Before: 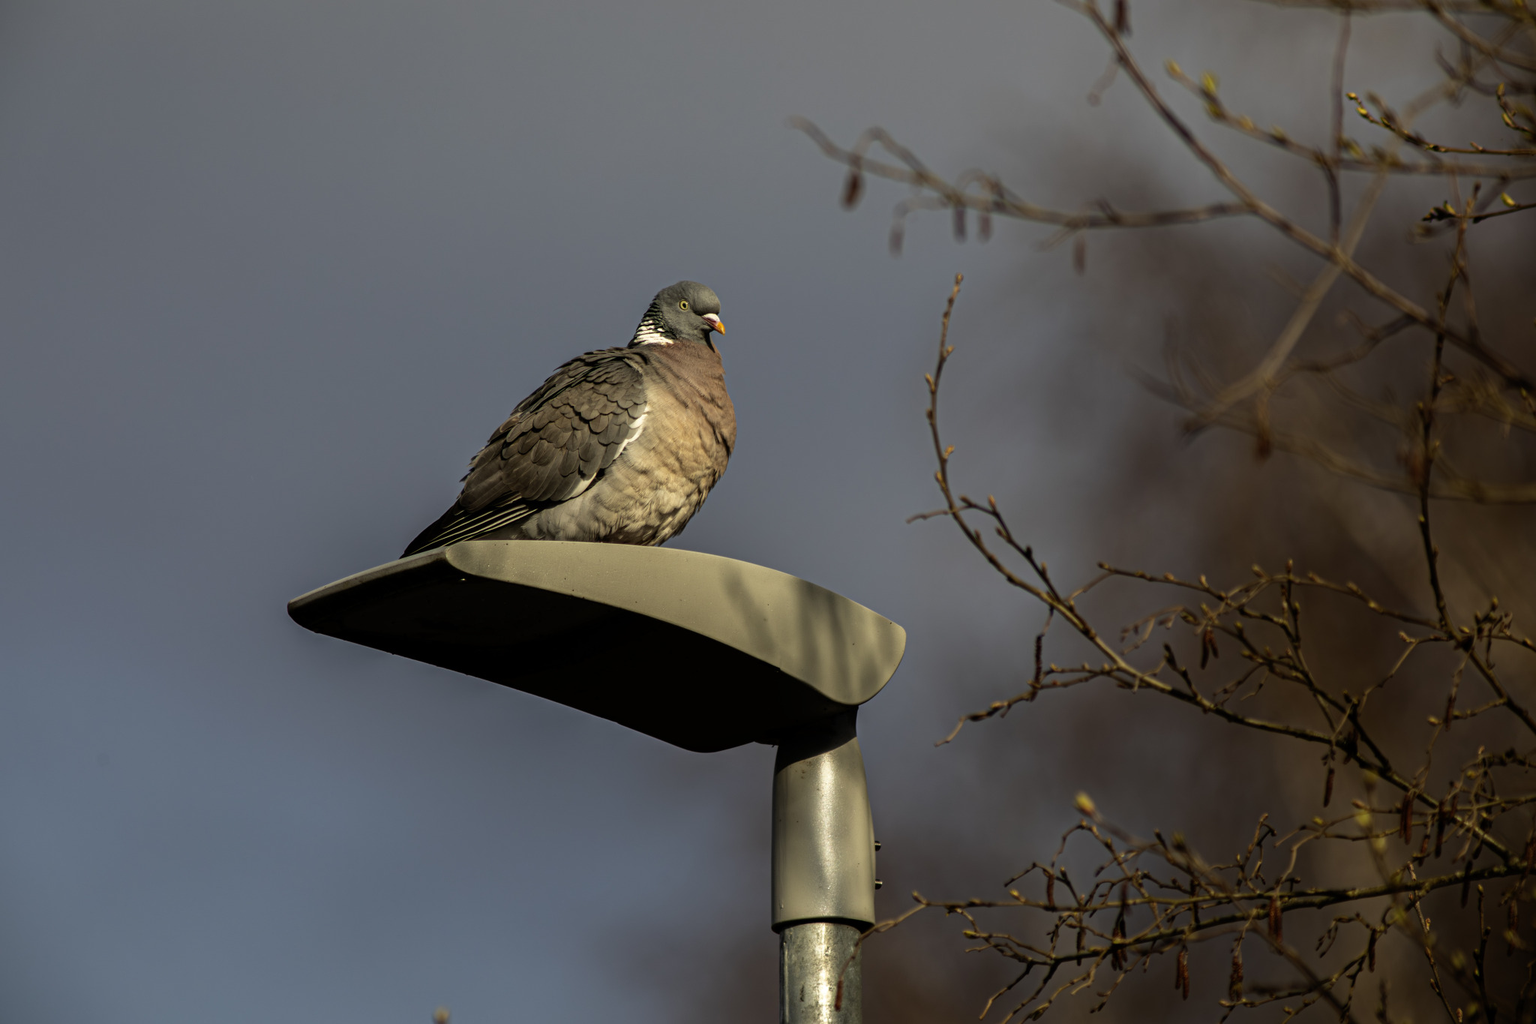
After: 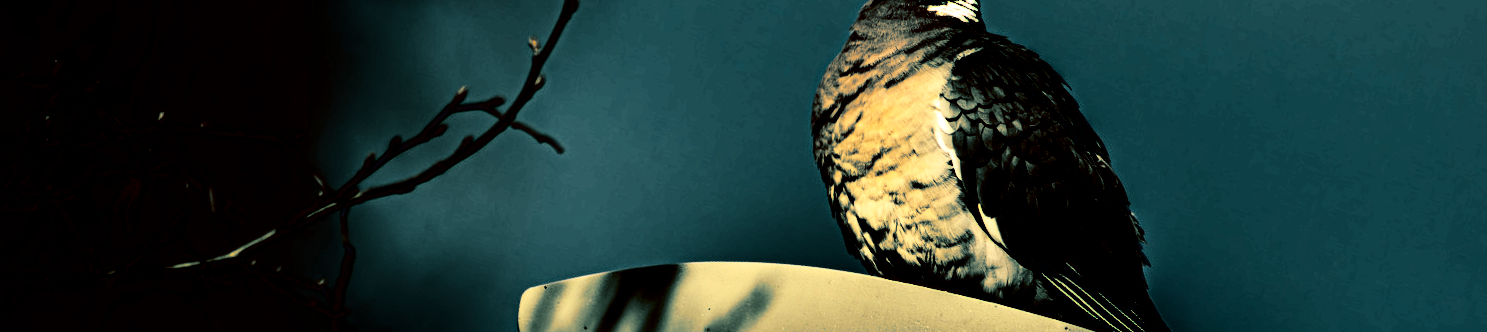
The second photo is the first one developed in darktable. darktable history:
exposure: exposure 0.64 EV, compensate highlight preservation false
split-toning: shadows › hue 186.43°, highlights › hue 49.29°, compress 30.29%
color zones: curves: ch0 [(0, 0.5) (0.125, 0.4) (0.25, 0.5) (0.375, 0.4) (0.5, 0.4) (0.625, 0.35) (0.75, 0.35) (0.875, 0.5)]; ch1 [(0, 0.35) (0.125, 0.45) (0.25, 0.35) (0.375, 0.35) (0.5, 0.35) (0.625, 0.35) (0.75, 0.45) (0.875, 0.35)]; ch2 [(0, 0.6) (0.125, 0.5) (0.25, 0.5) (0.375, 0.6) (0.5, 0.6) (0.625, 0.5) (0.75, 0.5) (0.875, 0.5)]
crop and rotate: angle 16.12°, top 30.835%, bottom 35.653%
contrast brightness saturation: contrast 0.77, brightness -1, saturation 1
